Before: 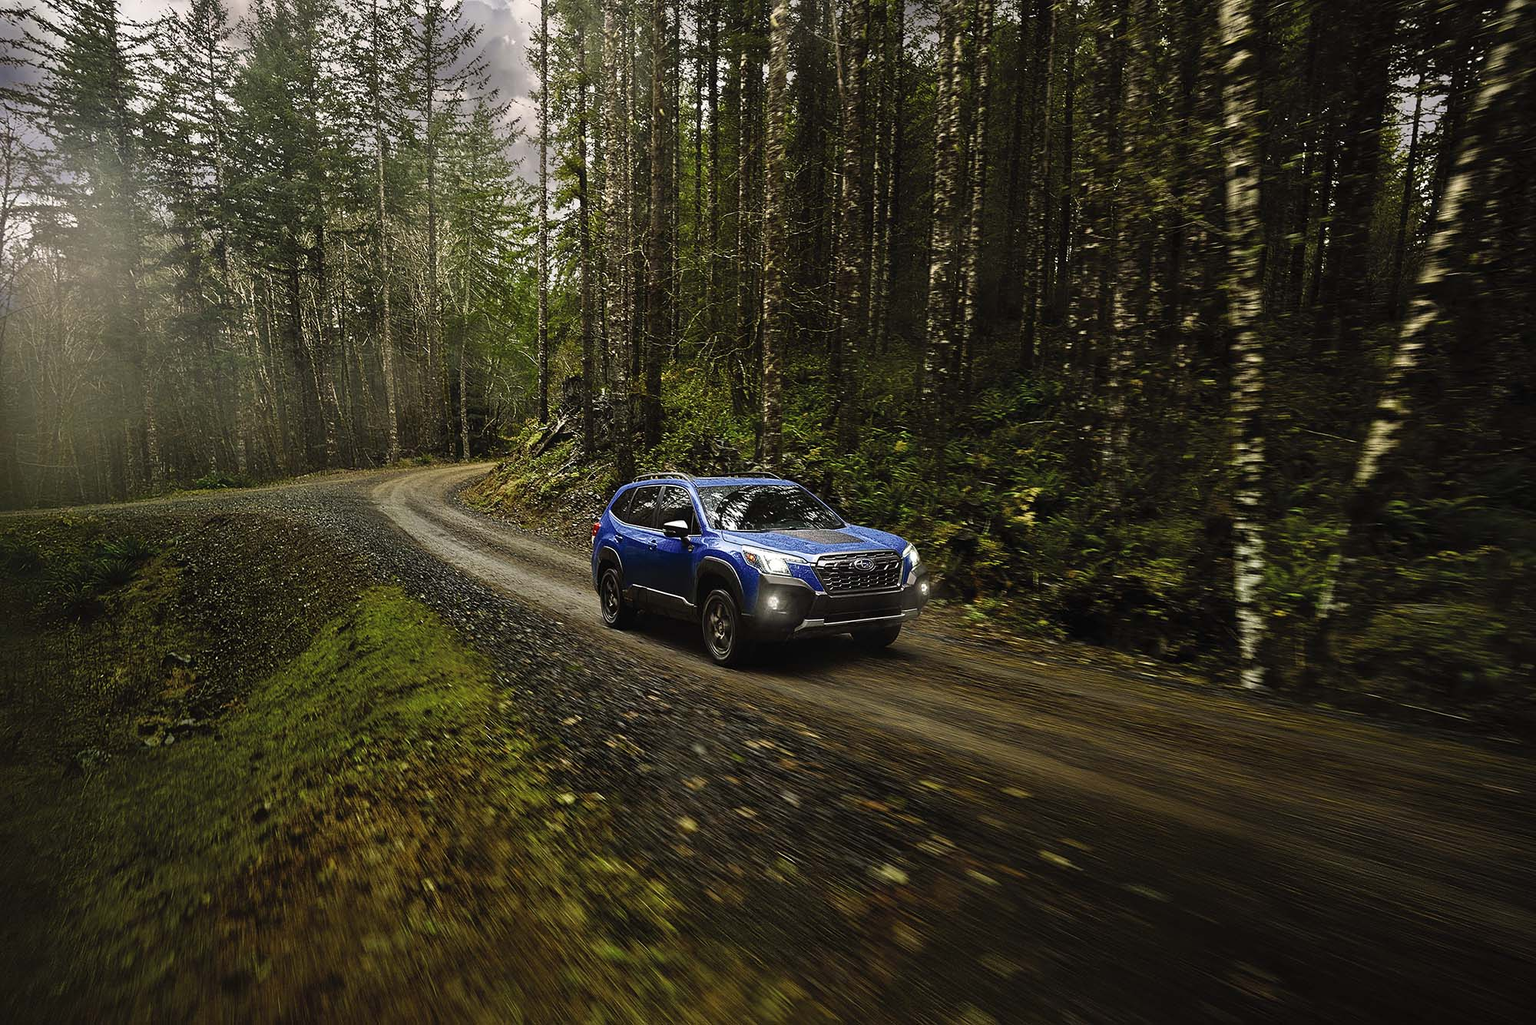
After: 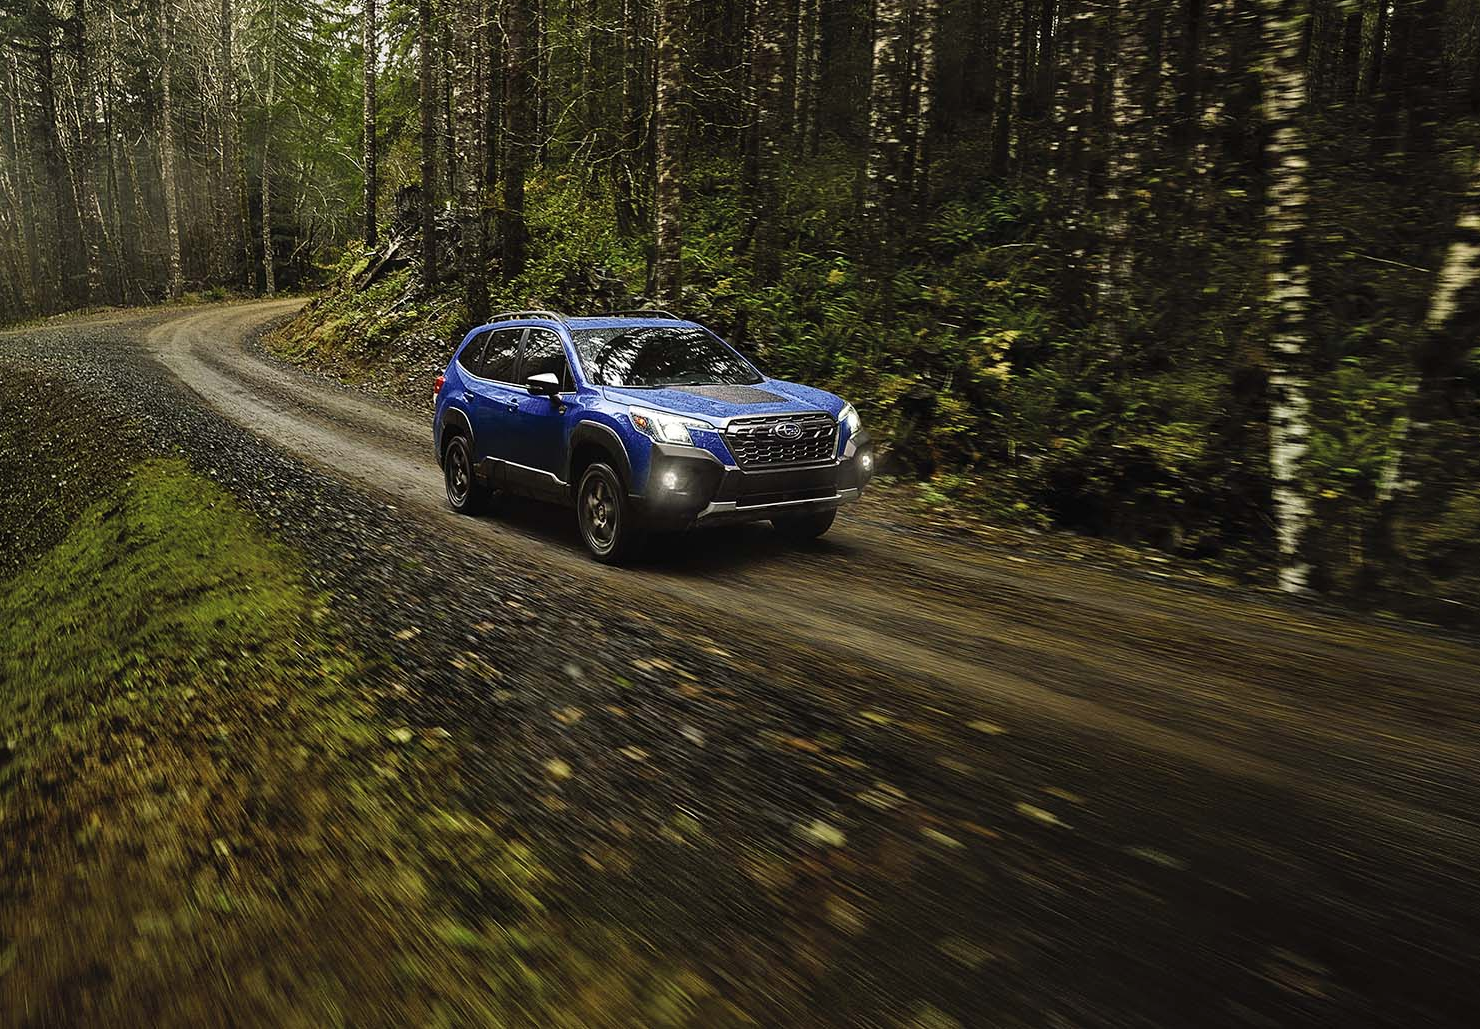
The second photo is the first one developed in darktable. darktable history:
crop: left 16.871%, top 22.857%, right 9.116%
shadows and highlights: shadows 24.5, highlights -78.15, soften with gaussian
